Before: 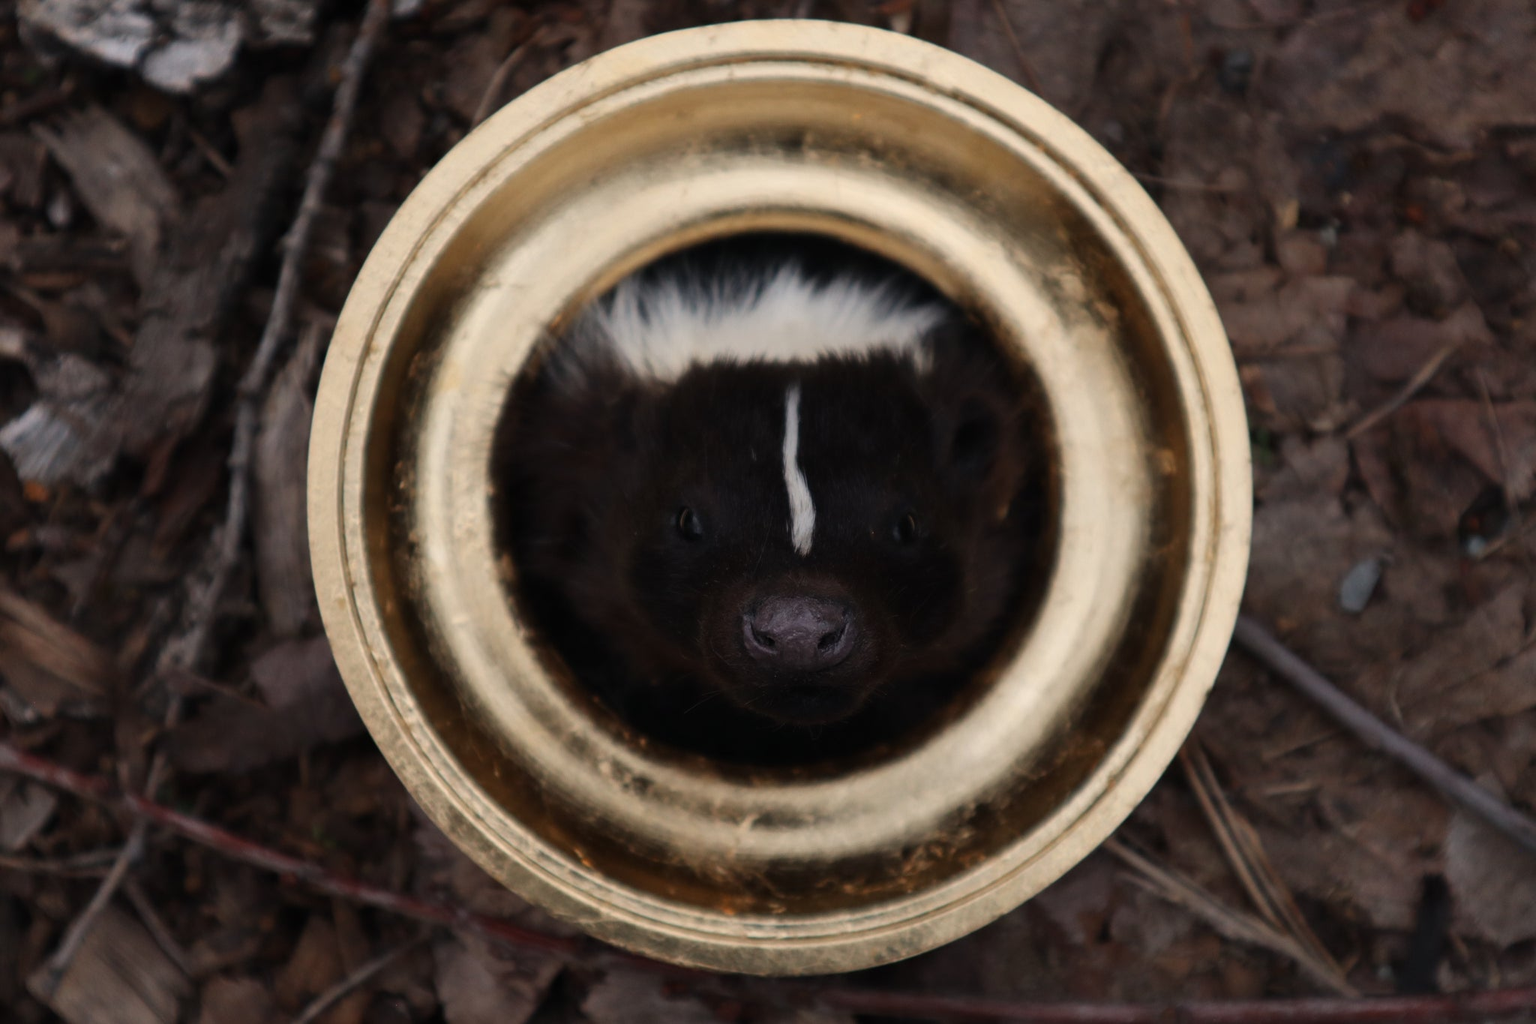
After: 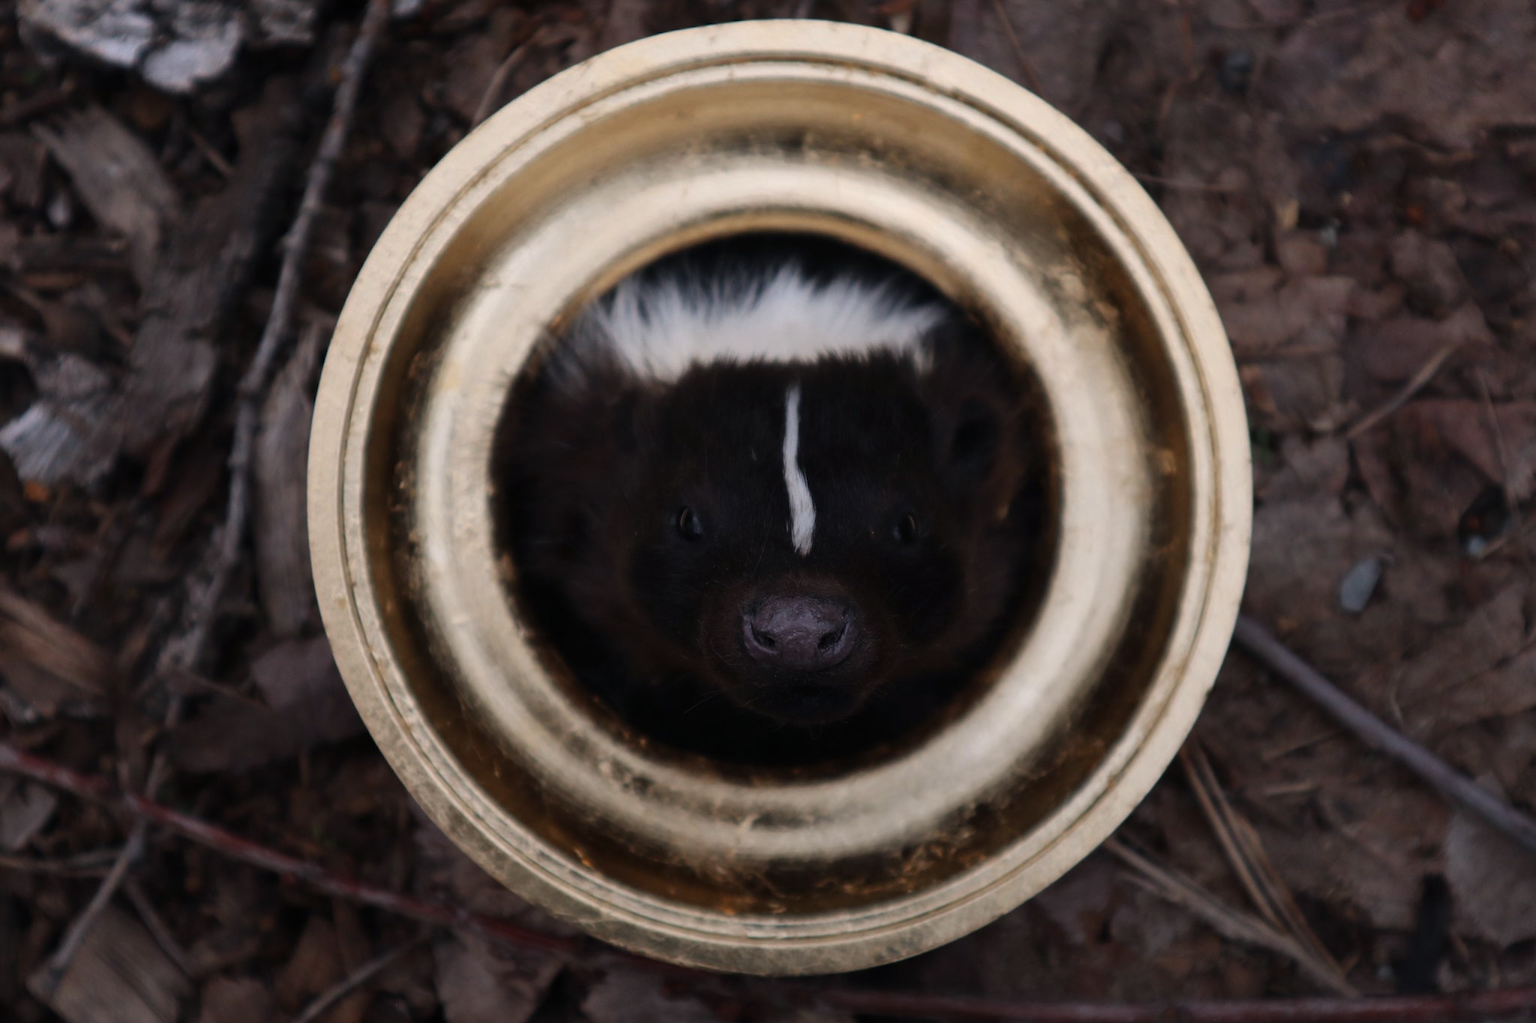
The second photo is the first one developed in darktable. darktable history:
color contrast: green-magenta contrast 0.96
color calibration: illuminant as shot in camera, x 0.358, y 0.373, temperature 4628.91 K
graduated density: rotation -180°, offset 27.42
